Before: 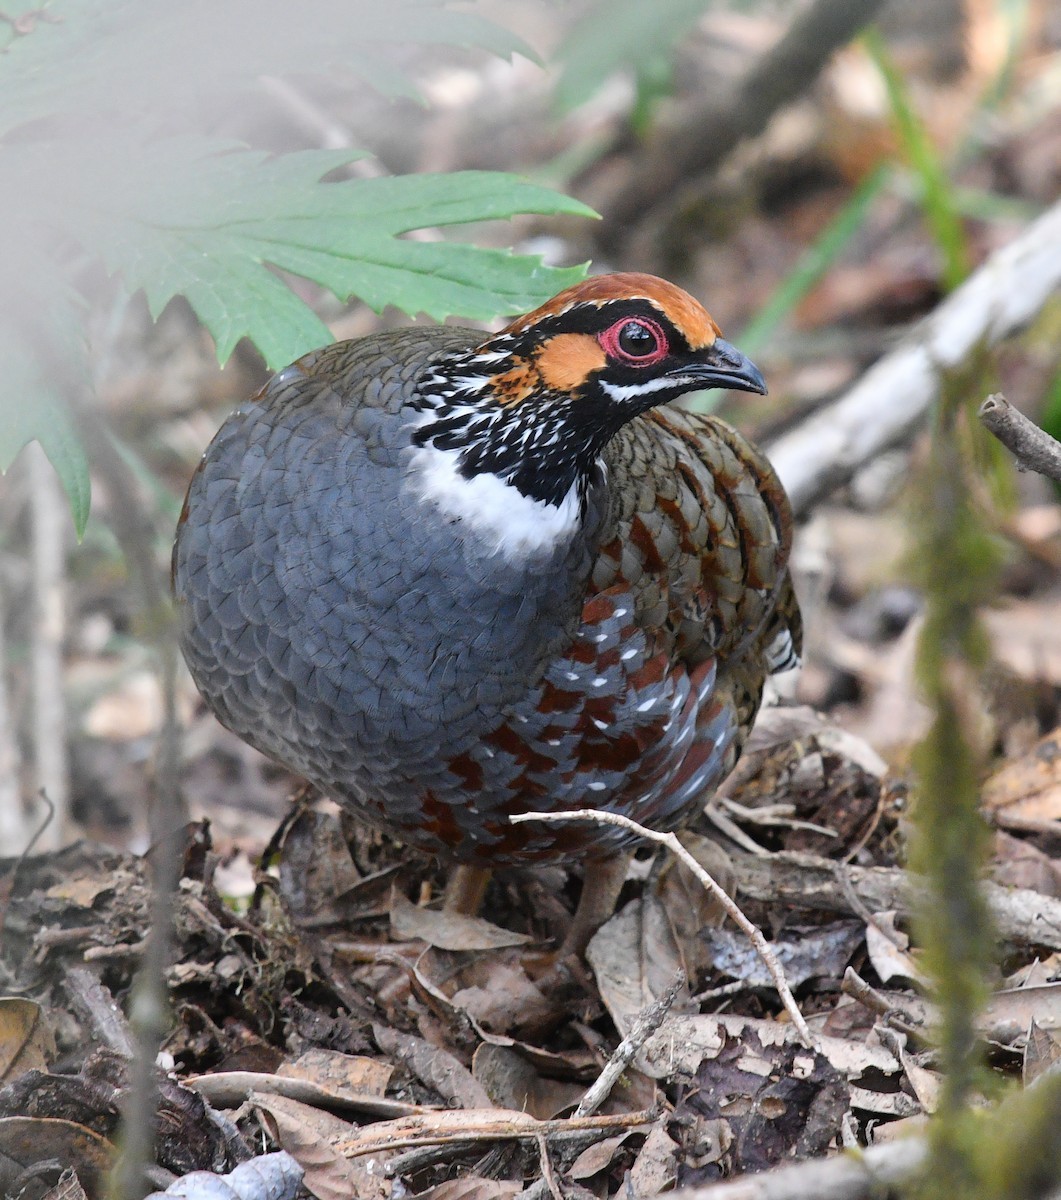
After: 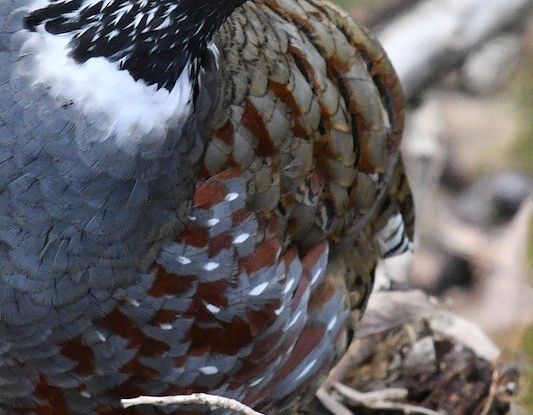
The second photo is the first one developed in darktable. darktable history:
rotate and perspective: automatic cropping original format, crop left 0, crop top 0
crop: left 36.607%, top 34.735%, right 13.146%, bottom 30.611%
